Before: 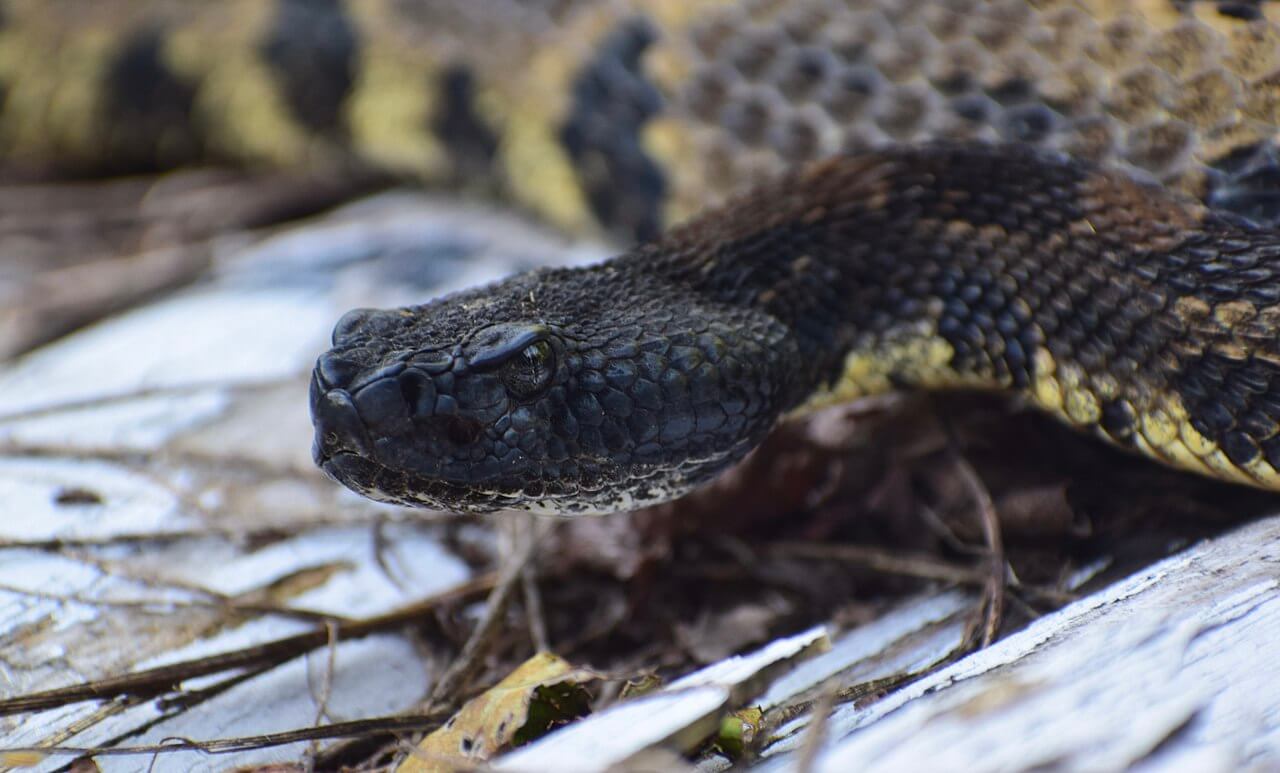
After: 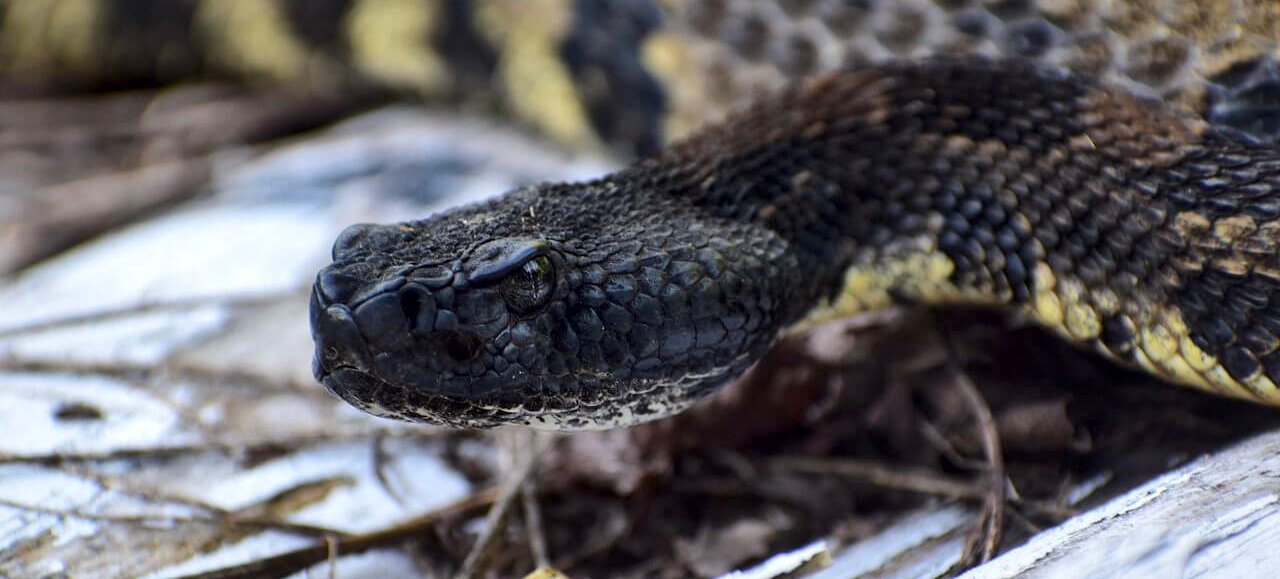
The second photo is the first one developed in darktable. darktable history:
crop: top 11.038%, bottom 13.962%
local contrast: mode bilateral grid, contrast 25, coarseness 60, detail 151%, midtone range 0.2
